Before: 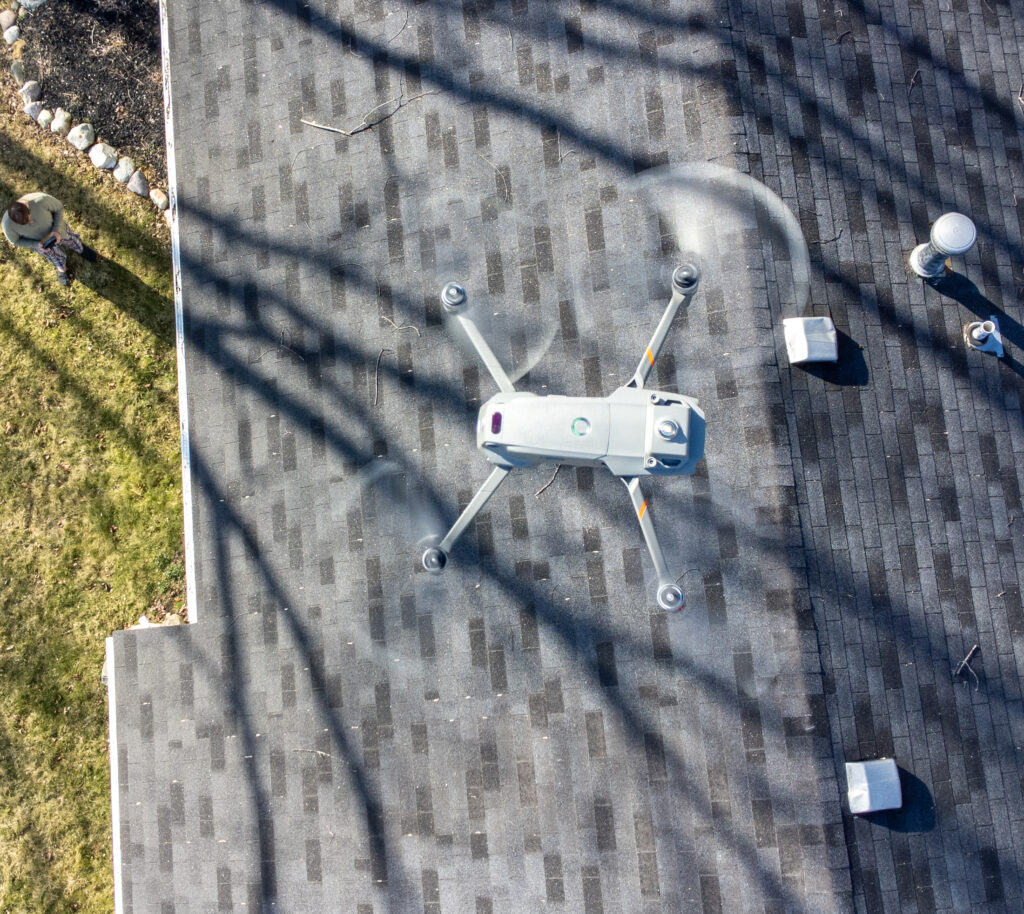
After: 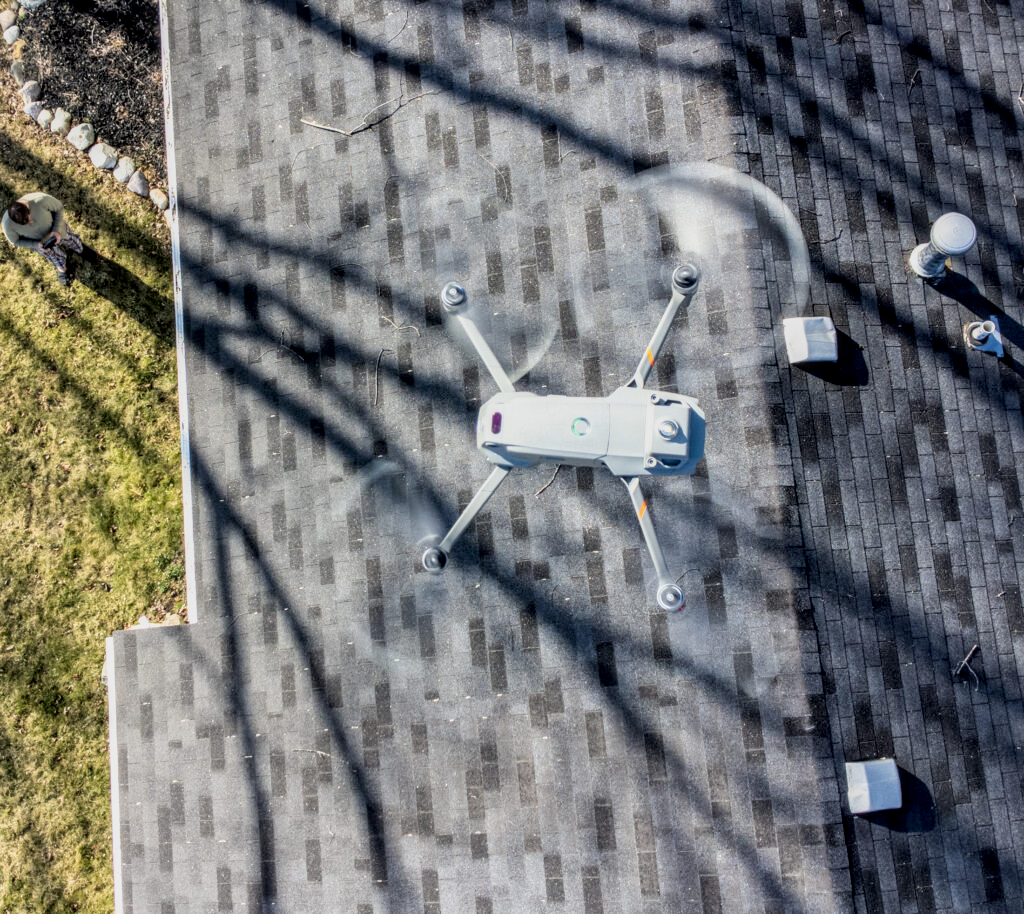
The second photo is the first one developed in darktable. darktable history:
filmic rgb: black relative exposure -11.88 EV, white relative exposure 5.43 EV, threshold 3 EV, hardness 4.49, latitude 50%, contrast 1.14, color science v5 (2021), contrast in shadows safe, contrast in highlights safe, enable highlight reconstruction true
local contrast: on, module defaults
